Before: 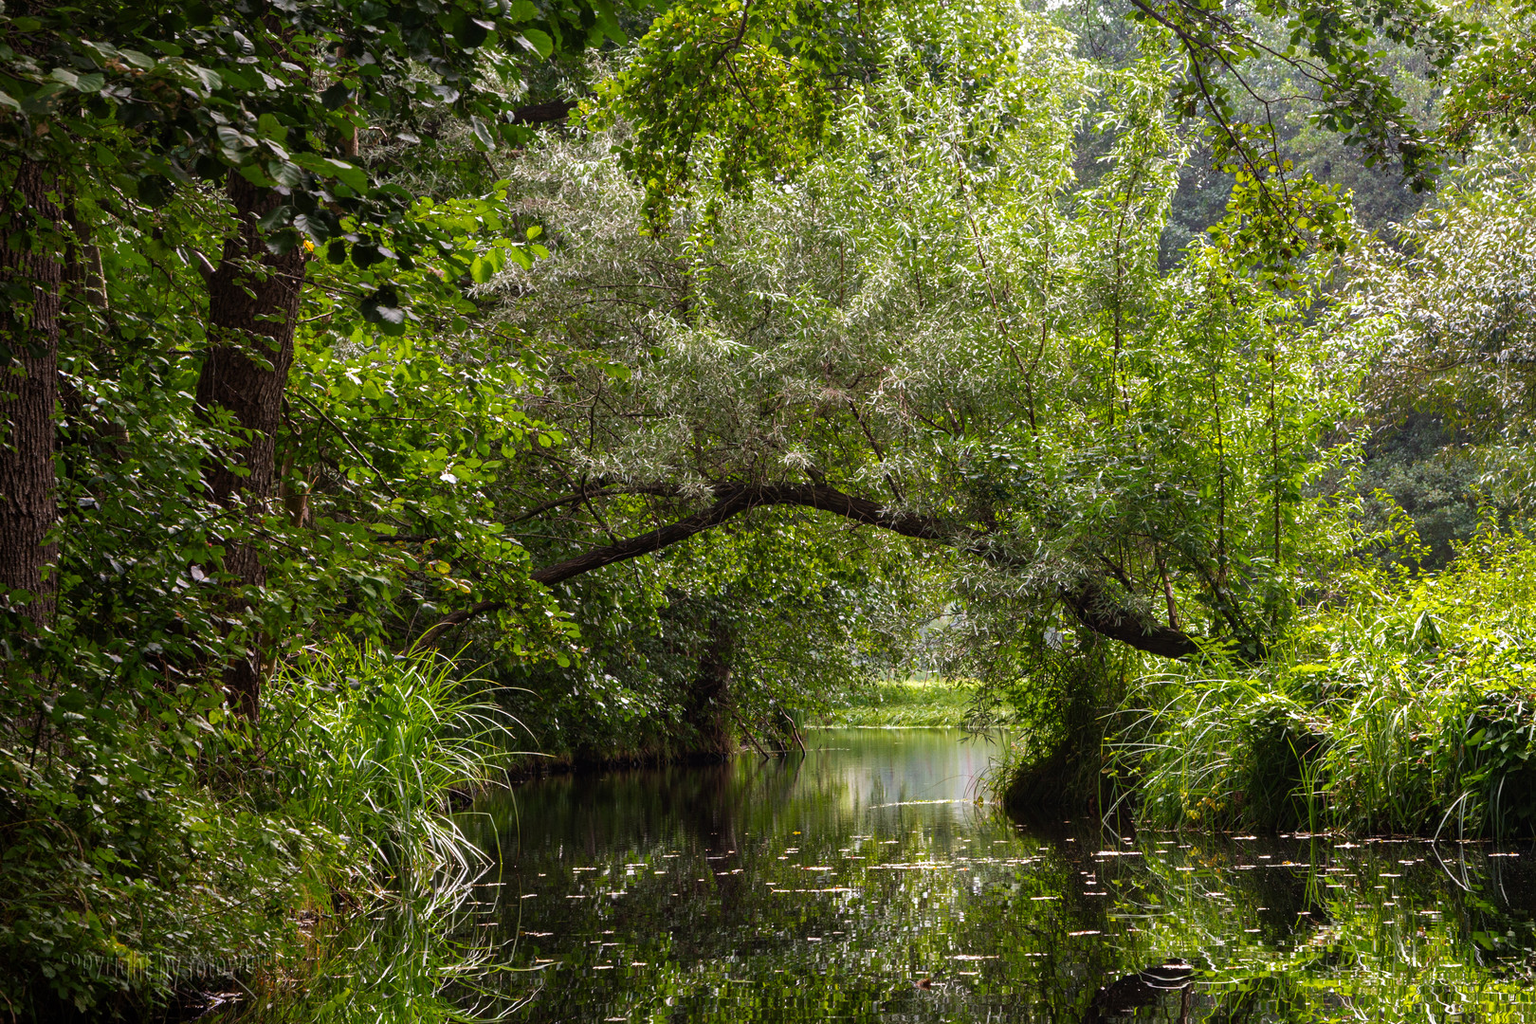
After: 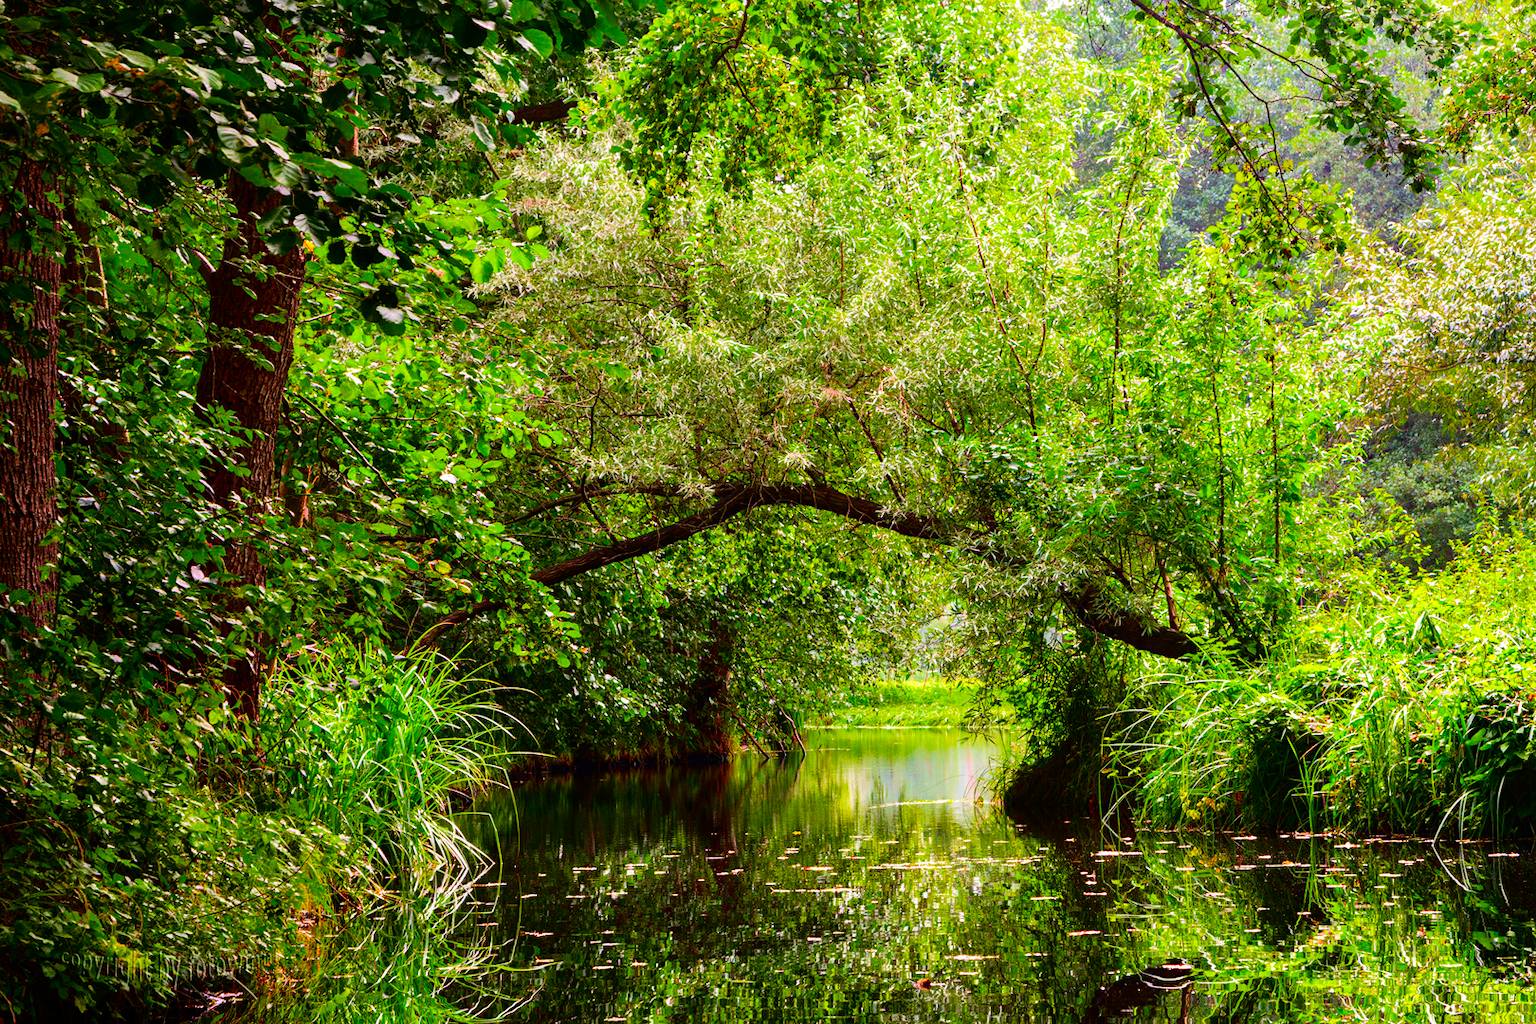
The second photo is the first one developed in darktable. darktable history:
contrast brightness saturation: contrast 0.2, brightness 0.2, saturation 0.8
color balance rgb: perceptual saturation grading › global saturation 35%, perceptual saturation grading › highlights -30%, perceptual saturation grading › shadows 35%, perceptual brilliance grading › global brilliance 3%, perceptual brilliance grading › highlights -3%, perceptual brilliance grading › shadows 3%
tone curve: curves: ch0 [(0.003, 0) (0.066, 0.017) (0.163, 0.09) (0.264, 0.238) (0.395, 0.421) (0.517, 0.56) (0.688, 0.743) (0.791, 0.814) (1, 1)]; ch1 [(0, 0) (0.164, 0.115) (0.337, 0.332) (0.39, 0.398) (0.464, 0.461) (0.501, 0.5) (0.507, 0.503) (0.534, 0.537) (0.577, 0.59) (0.652, 0.681) (0.733, 0.749) (0.811, 0.796) (1, 1)]; ch2 [(0, 0) (0.337, 0.382) (0.464, 0.476) (0.501, 0.502) (0.527, 0.54) (0.551, 0.565) (0.6, 0.59) (0.687, 0.675) (1, 1)], color space Lab, independent channels, preserve colors none
